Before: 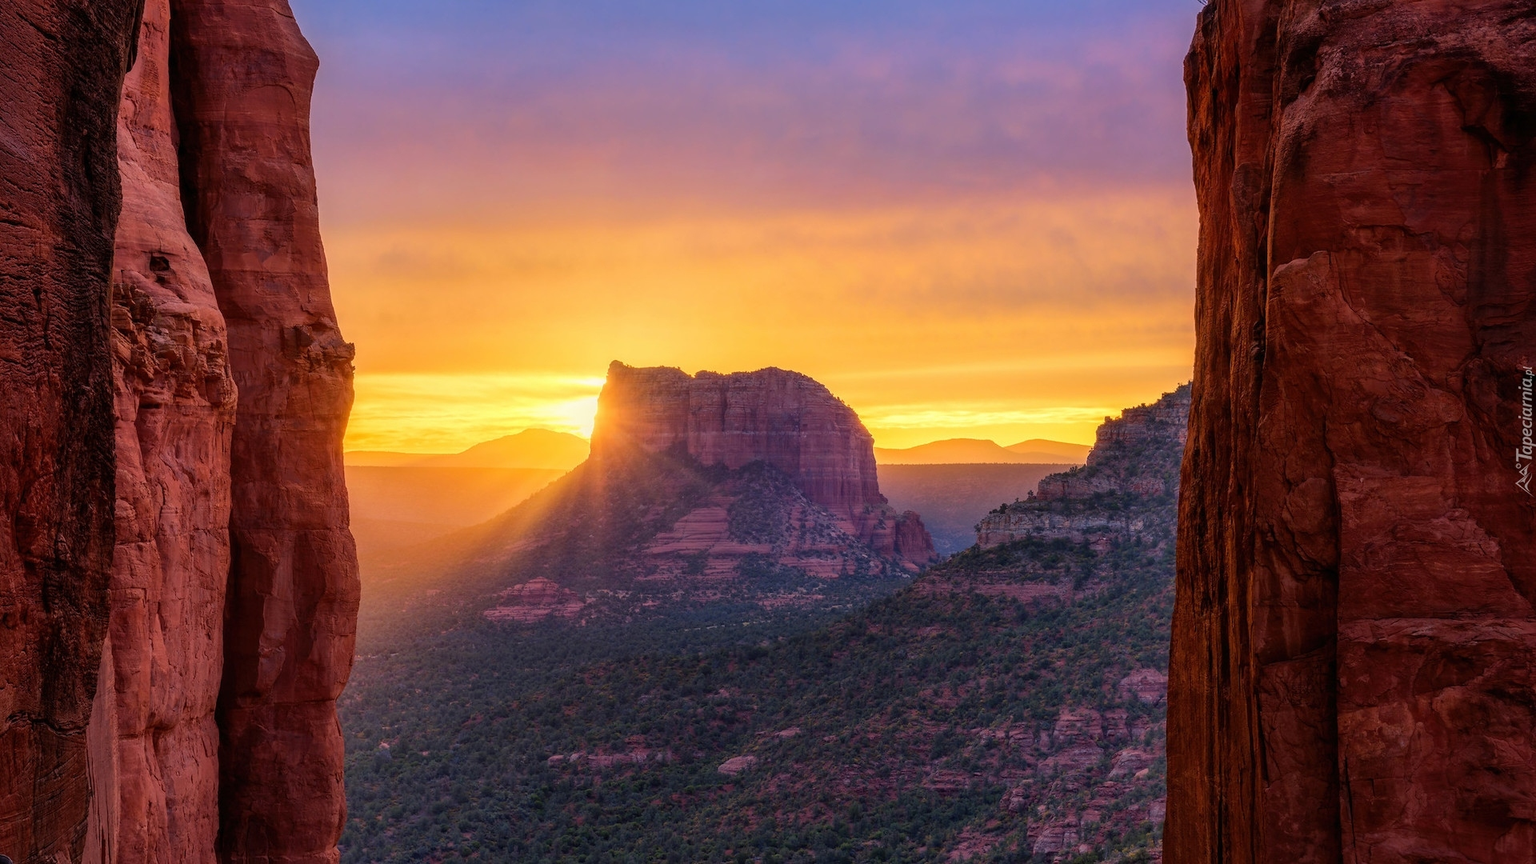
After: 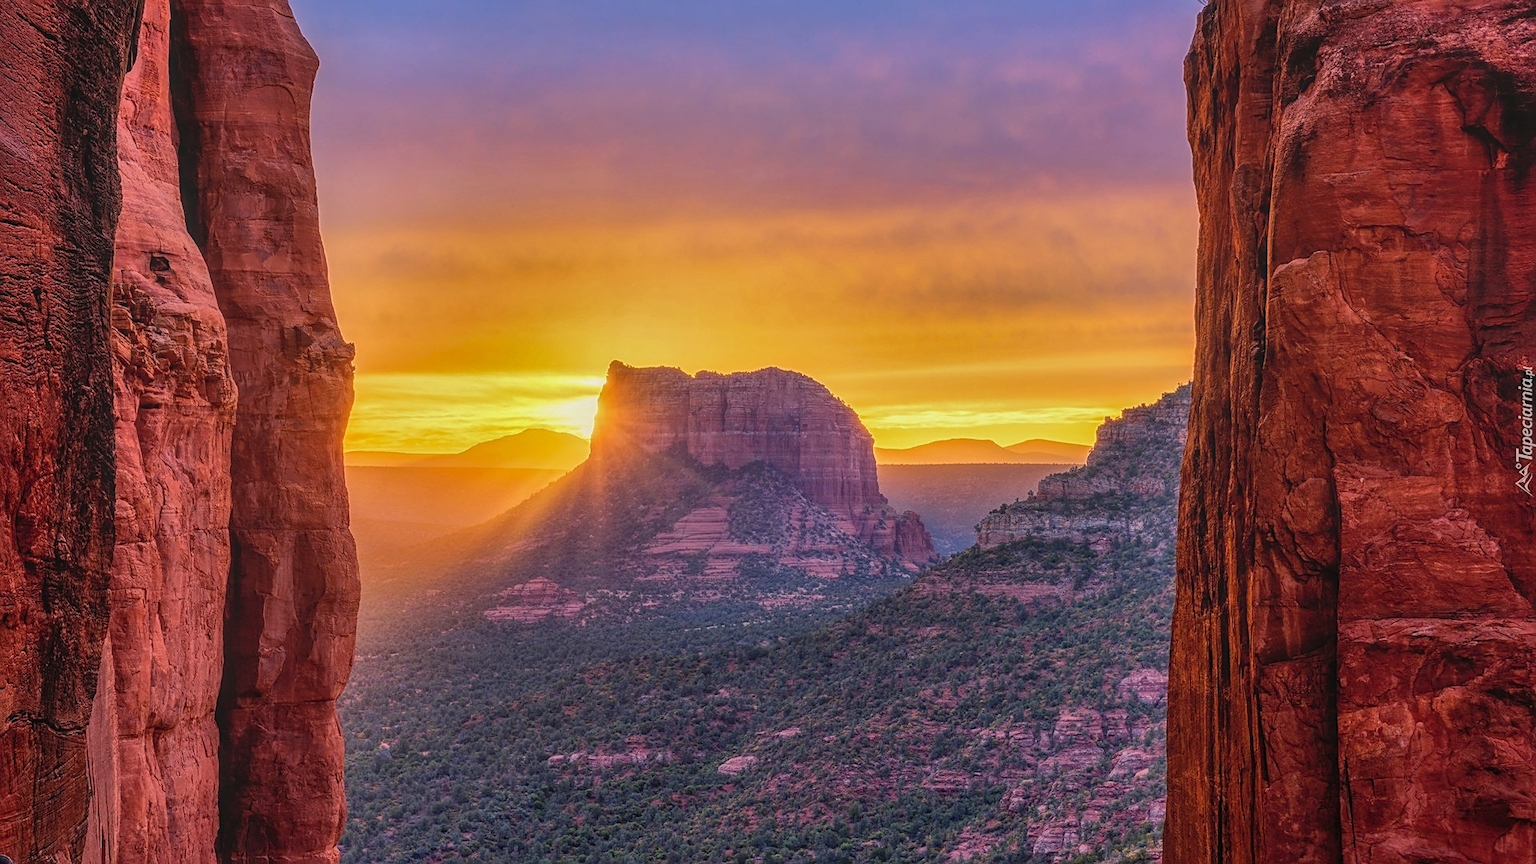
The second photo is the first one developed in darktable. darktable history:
shadows and highlights: white point adjustment 0.119, highlights -70.5, soften with gaussian
local contrast: highlights 72%, shadows 13%, midtone range 0.197
sharpen: on, module defaults
color correction: highlights b* -0.021, saturation 0.992
